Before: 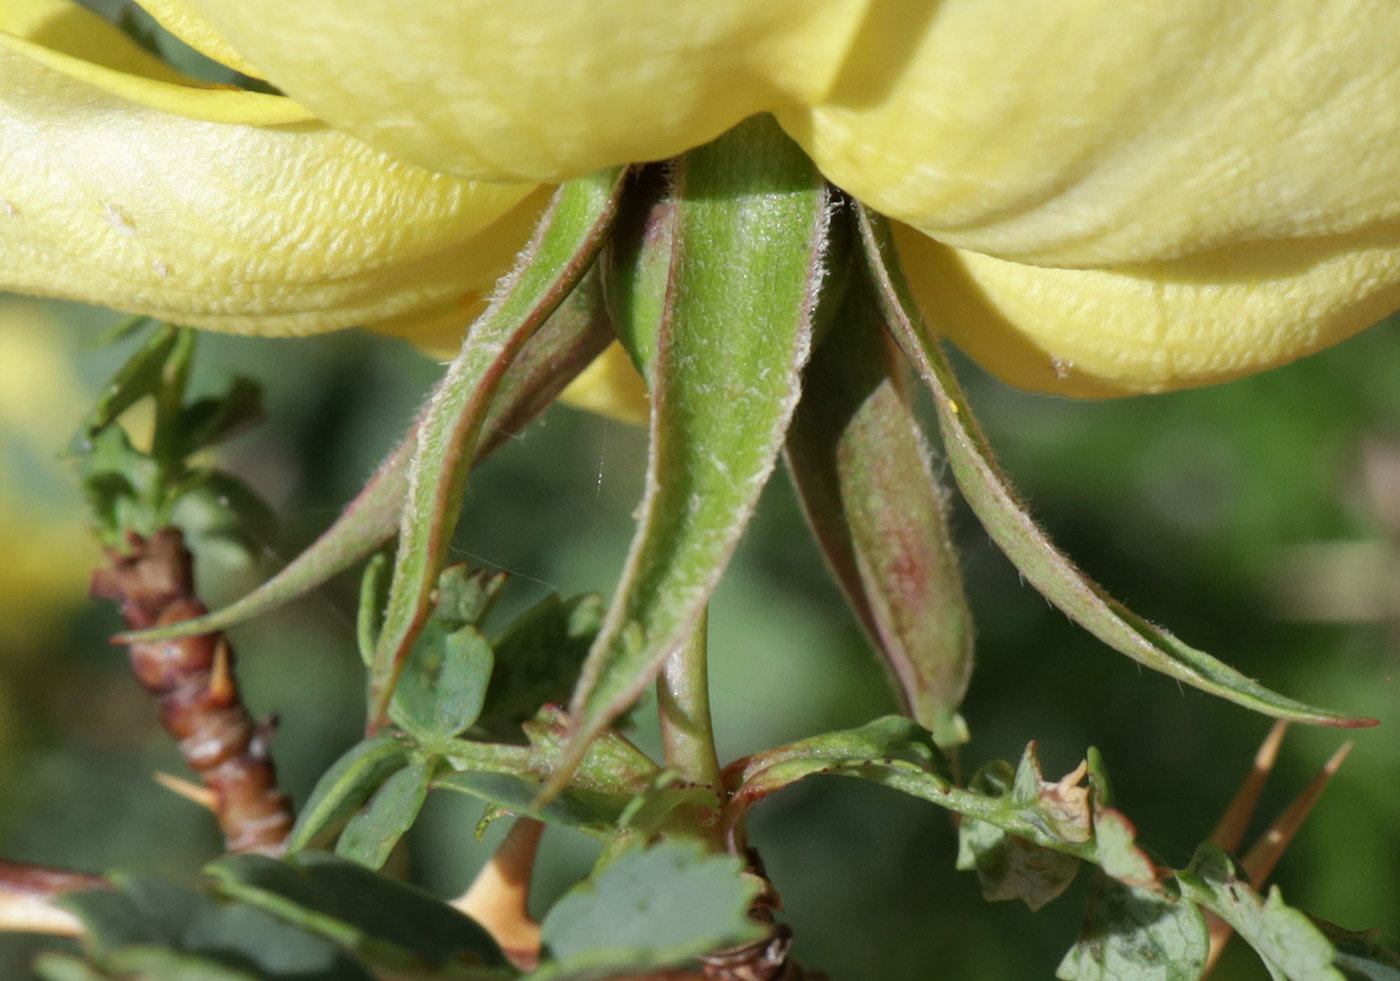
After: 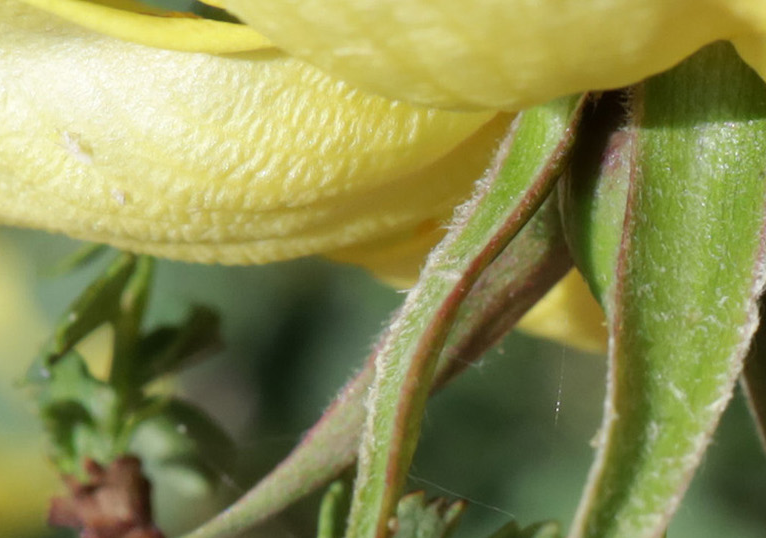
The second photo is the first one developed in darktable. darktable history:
crop and rotate: left 3.047%, top 7.509%, right 42.236%, bottom 37.598%
rotate and perspective: automatic cropping original format, crop left 0, crop top 0
